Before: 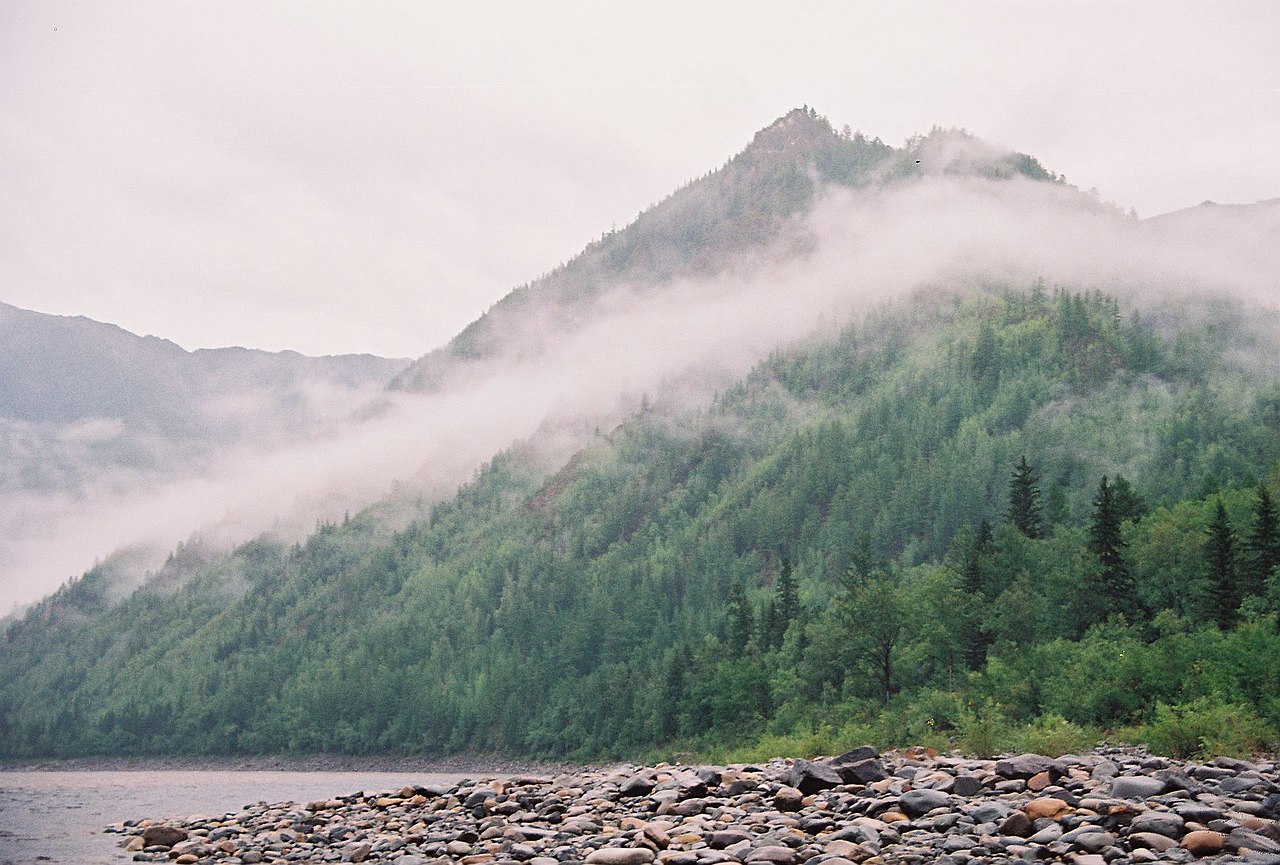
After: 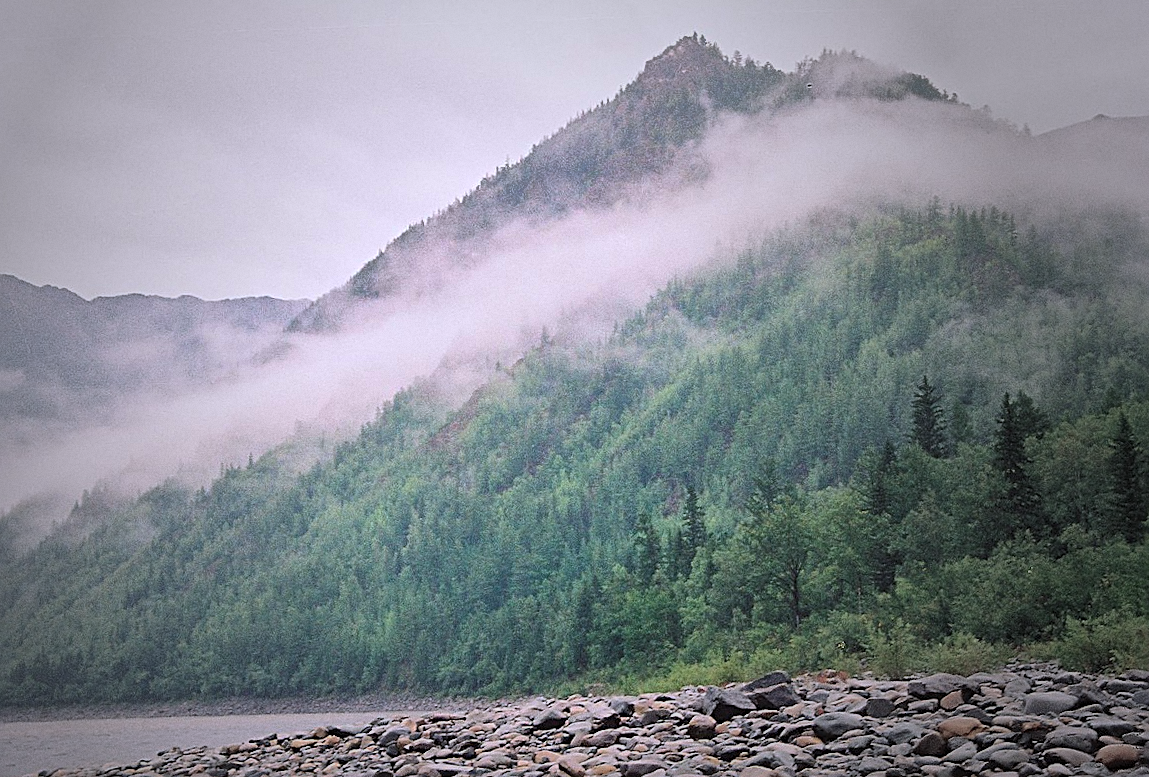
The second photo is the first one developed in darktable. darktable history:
vignetting: fall-off start 33.76%, fall-off radius 64.94%, brightness -0.575, center (-0.12, -0.002), width/height ratio 0.959
crop and rotate: angle 1.96°, left 5.673%, top 5.673%
sharpen: on, module defaults
tone equalizer: on, module defaults
grain: on, module defaults
color calibration: illuminant as shot in camera, x 0.358, y 0.373, temperature 4628.91 K
shadows and highlights: shadows 40, highlights -60
contrast brightness saturation: contrast 0.2, brightness 0.16, saturation 0.22
